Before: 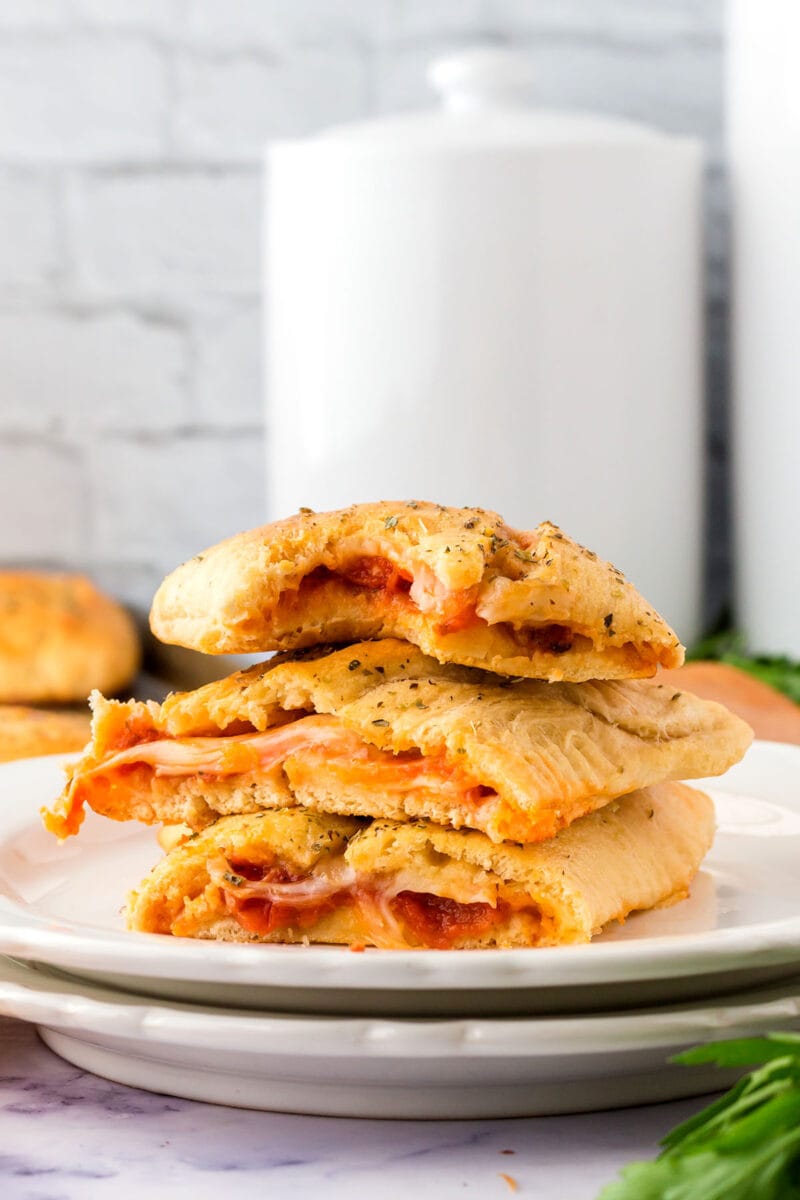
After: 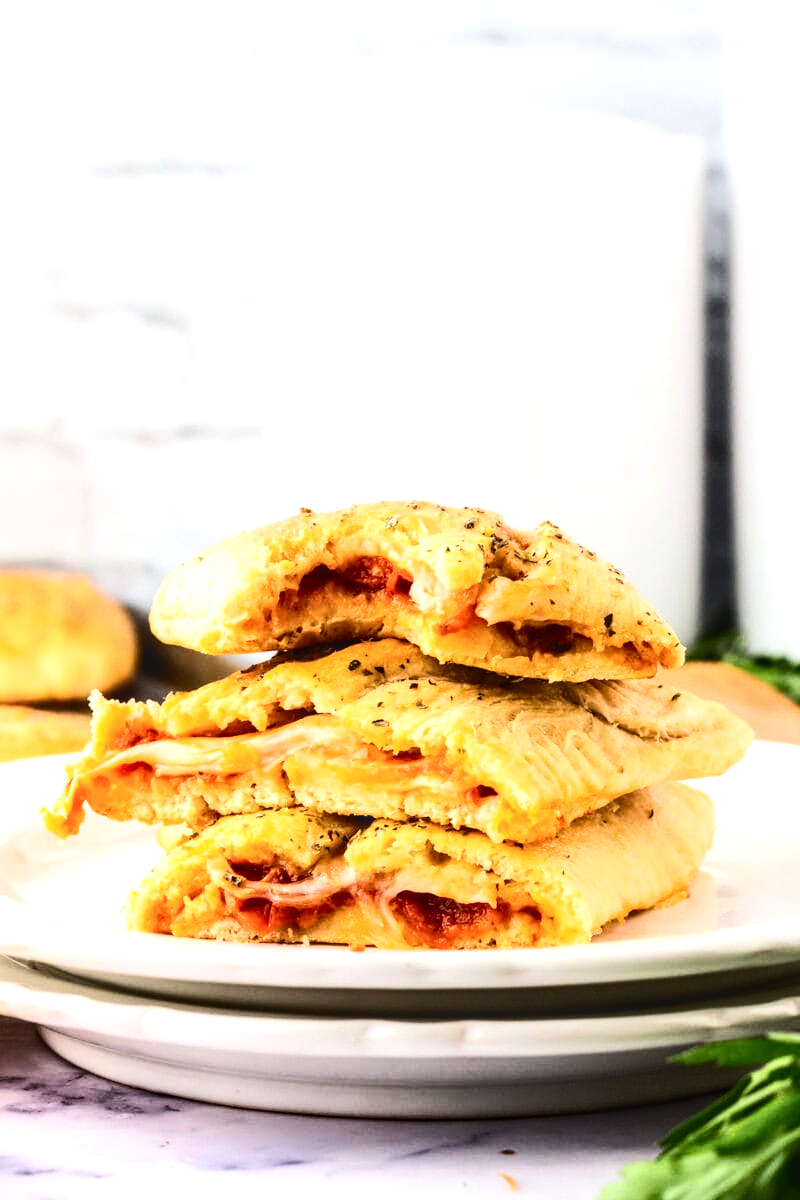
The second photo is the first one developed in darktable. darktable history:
tone equalizer: -8 EV -0.75 EV, -7 EV -0.7 EV, -6 EV -0.6 EV, -5 EV -0.4 EV, -3 EV 0.4 EV, -2 EV 0.6 EV, -1 EV 0.7 EV, +0 EV 0.75 EV, edges refinement/feathering 500, mask exposure compensation -1.57 EV, preserve details no
local contrast: on, module defaults
contrast brightness saturation: contrast 0.28
